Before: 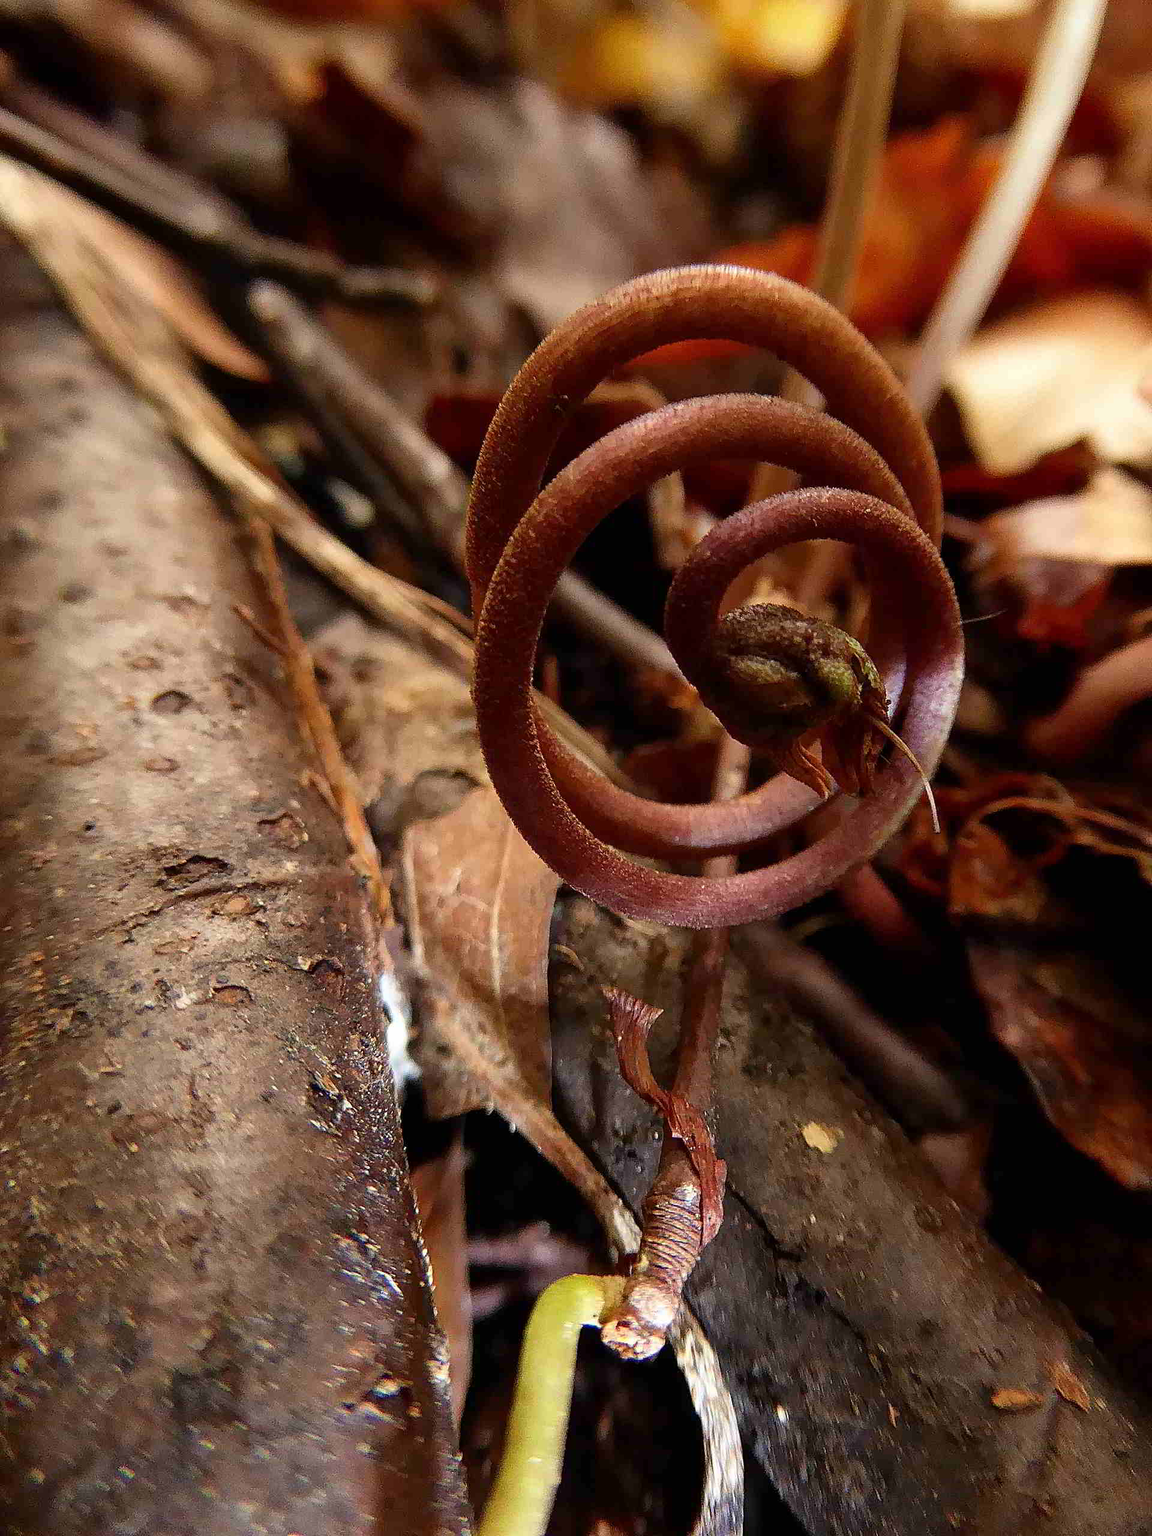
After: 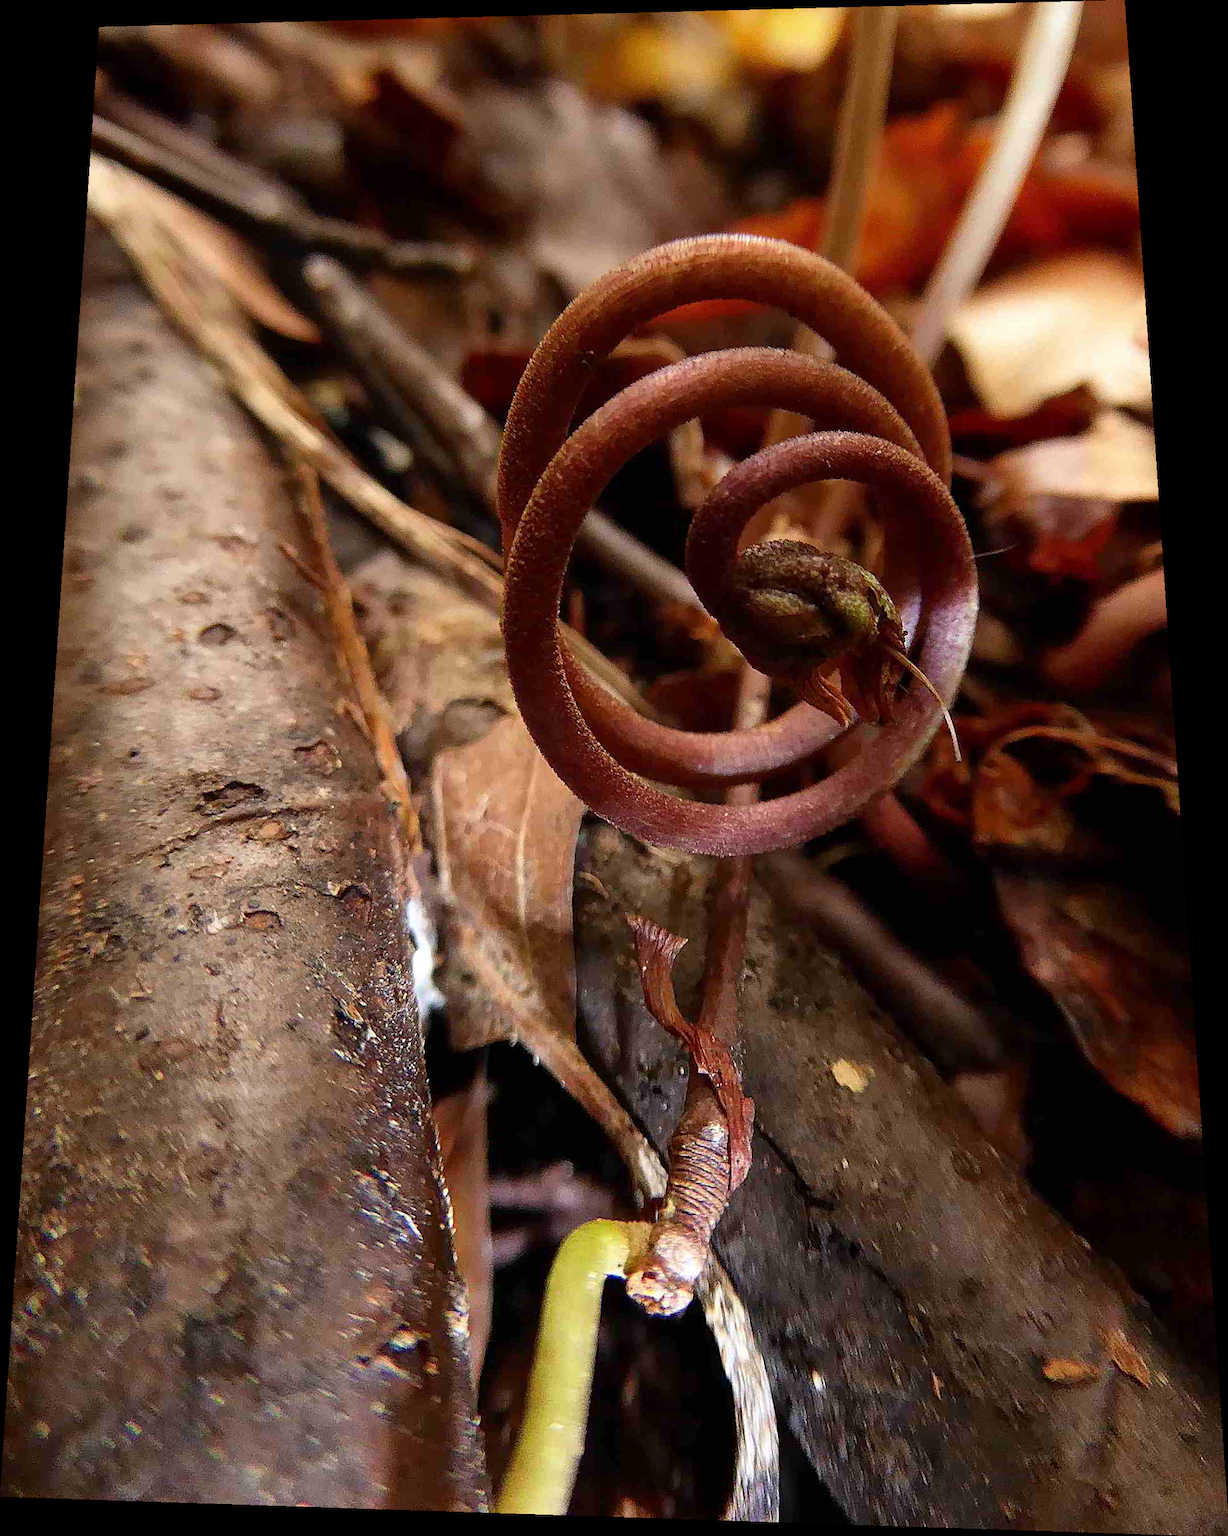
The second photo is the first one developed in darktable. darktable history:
white balance: red 1.004, blue 1.024
rotate and perspective: rotation 0.128°, lens shift (vertical) -0.181, lens shift (horizontal) -0.044, shear 0.001, automatic cropping off
